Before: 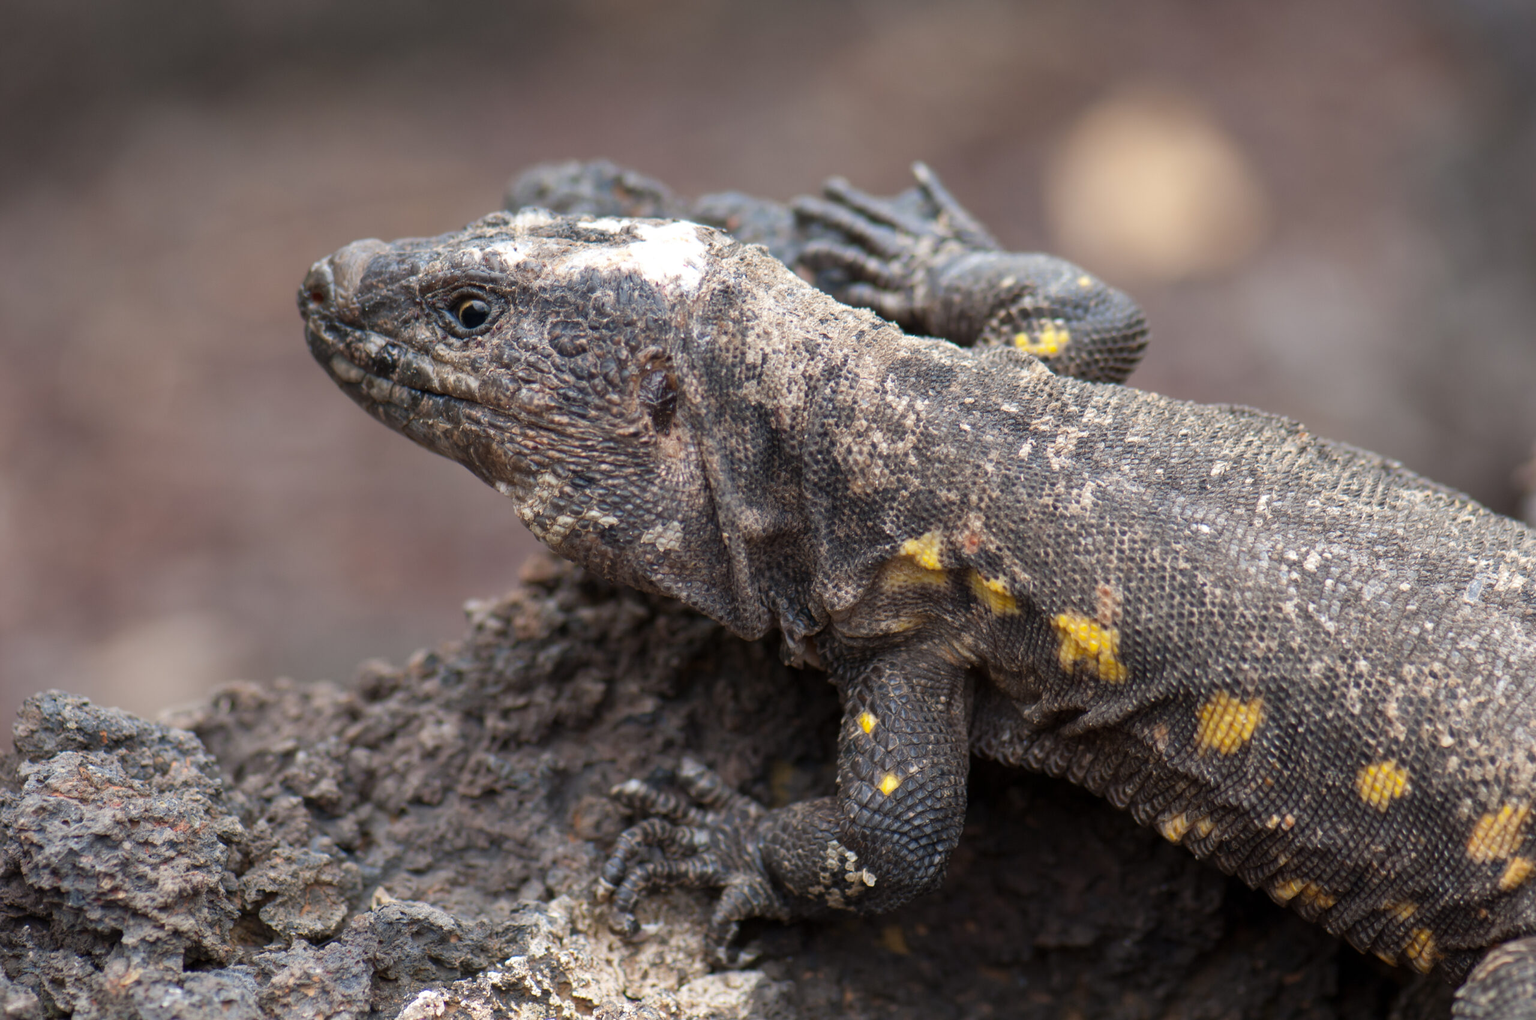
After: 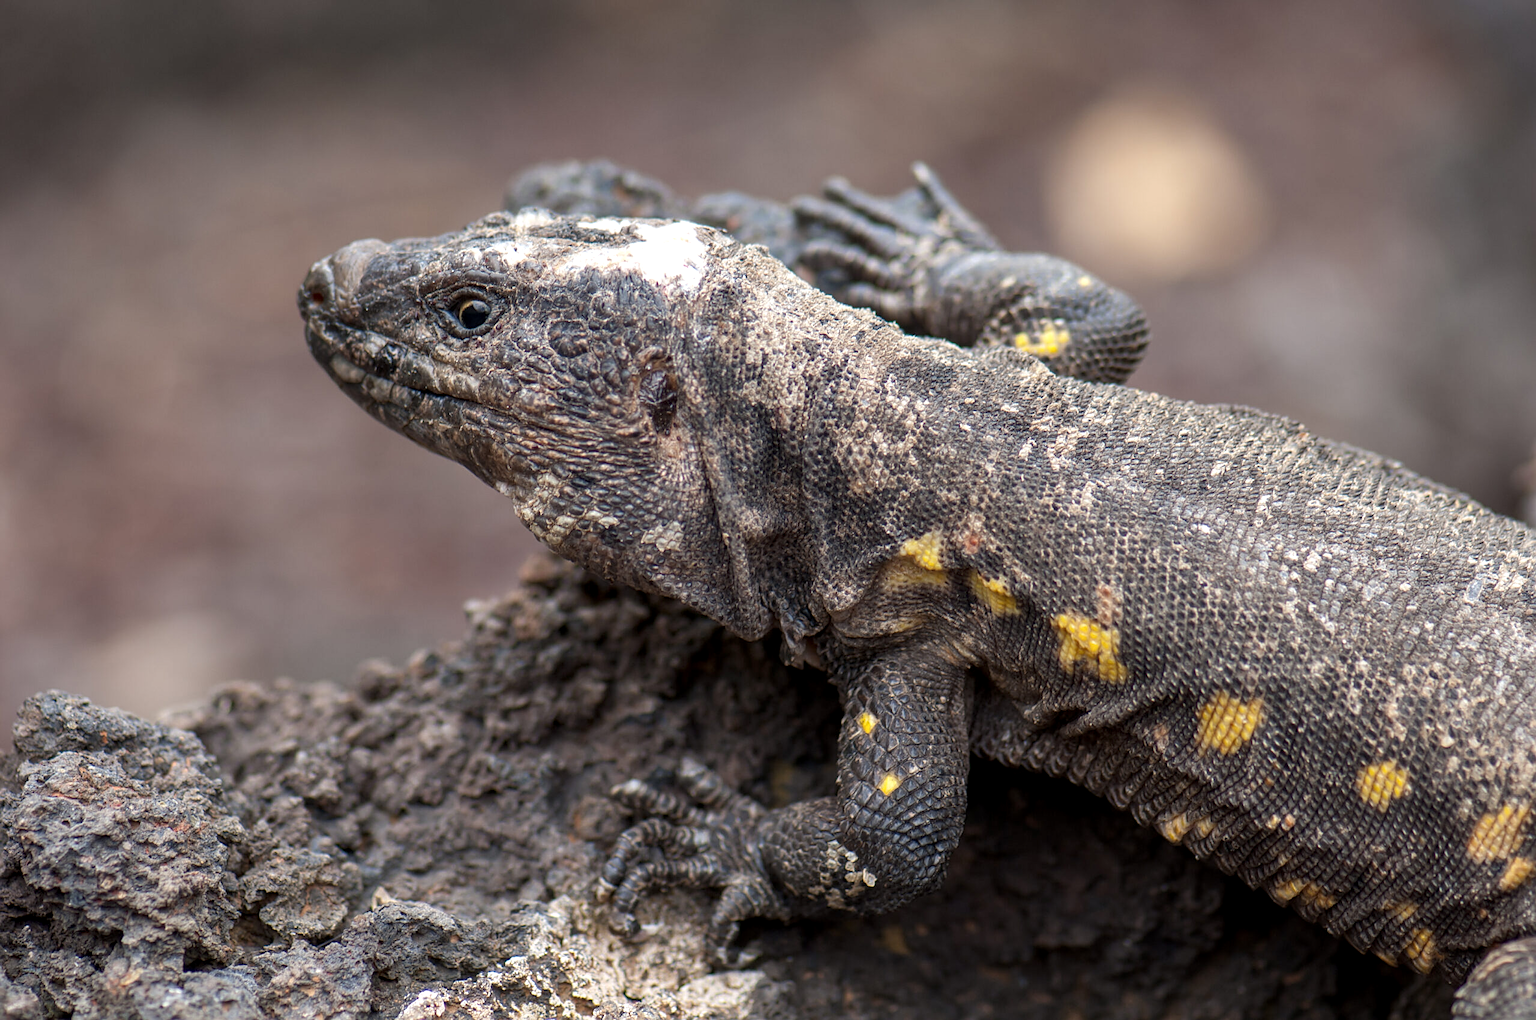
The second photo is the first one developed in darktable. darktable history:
rotate and perspective: crop left 0, crop top 0
sharpen: on, module defaults
local contrast: on, module defaults
